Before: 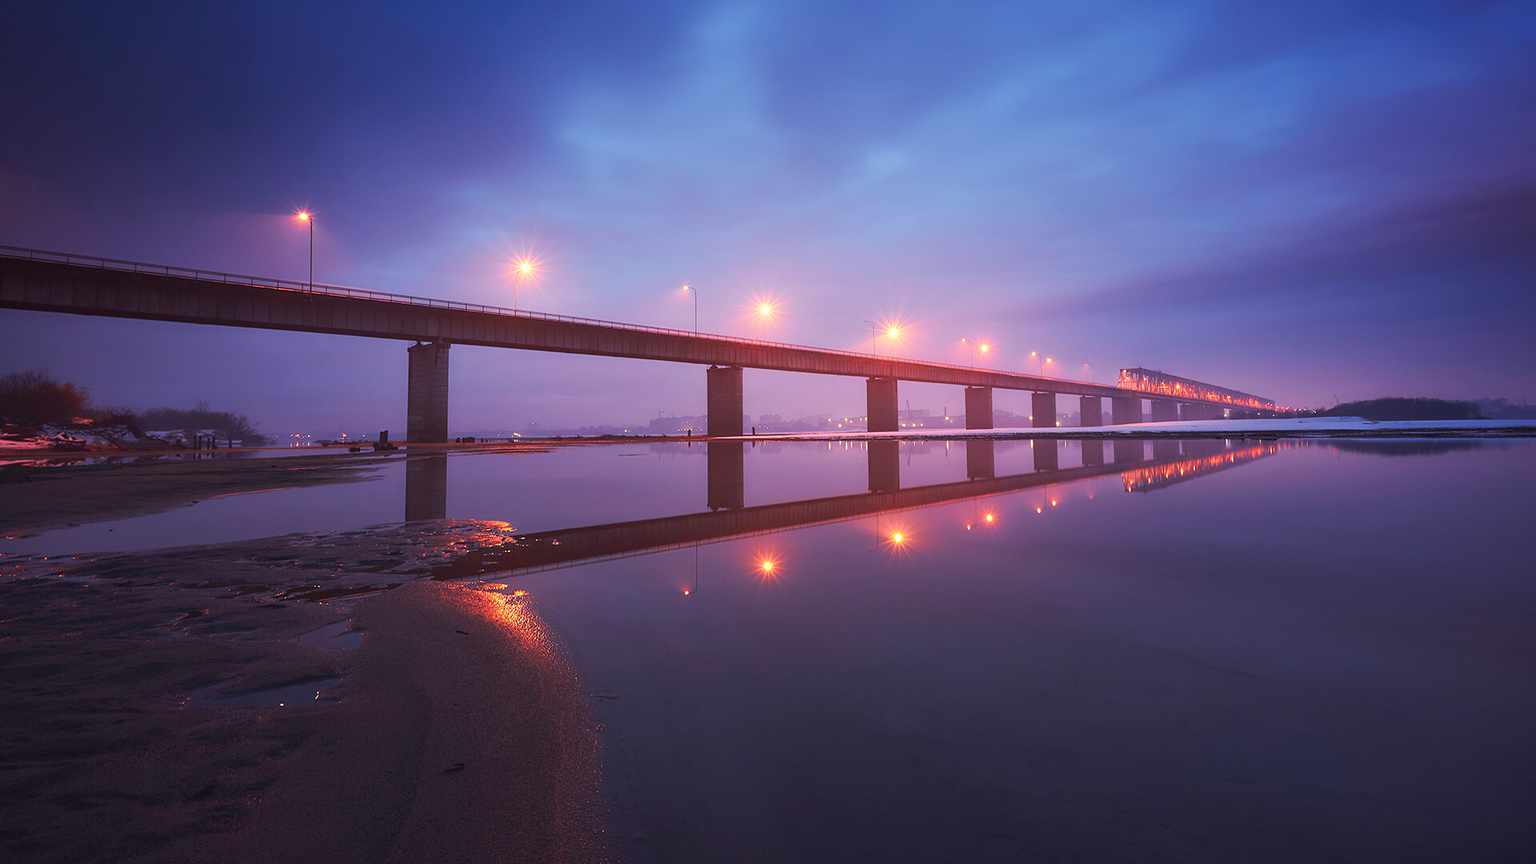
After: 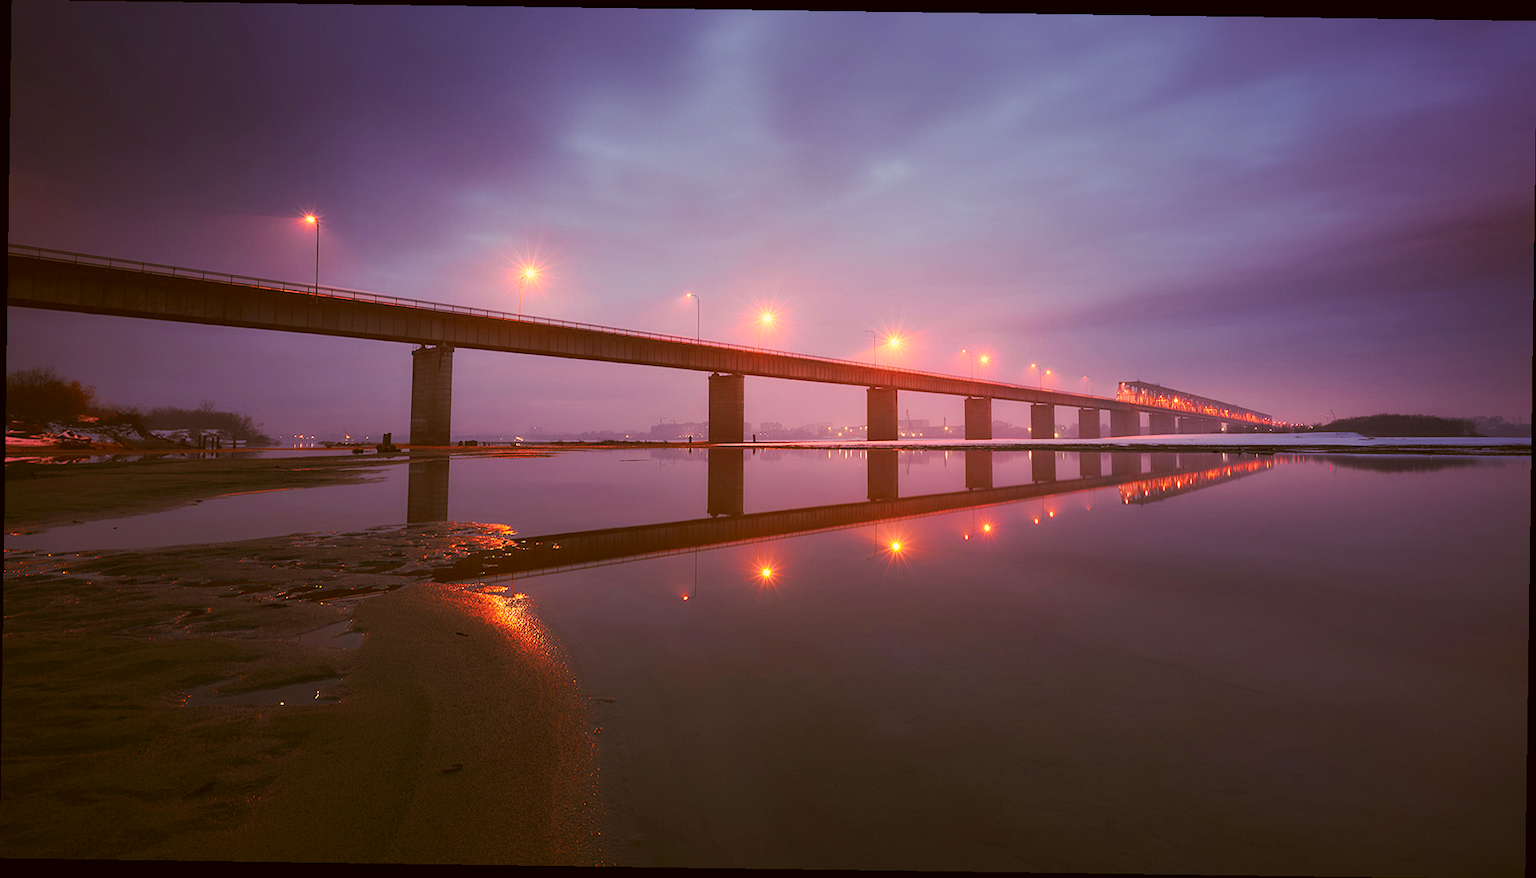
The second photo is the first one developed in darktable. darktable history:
color correction: highlights a* 8.98, highlights b* 15.09, shadows a* -0.49, shadows b* 26.52
rotate and perspective: rotation 0.8°, automatic cropping off
